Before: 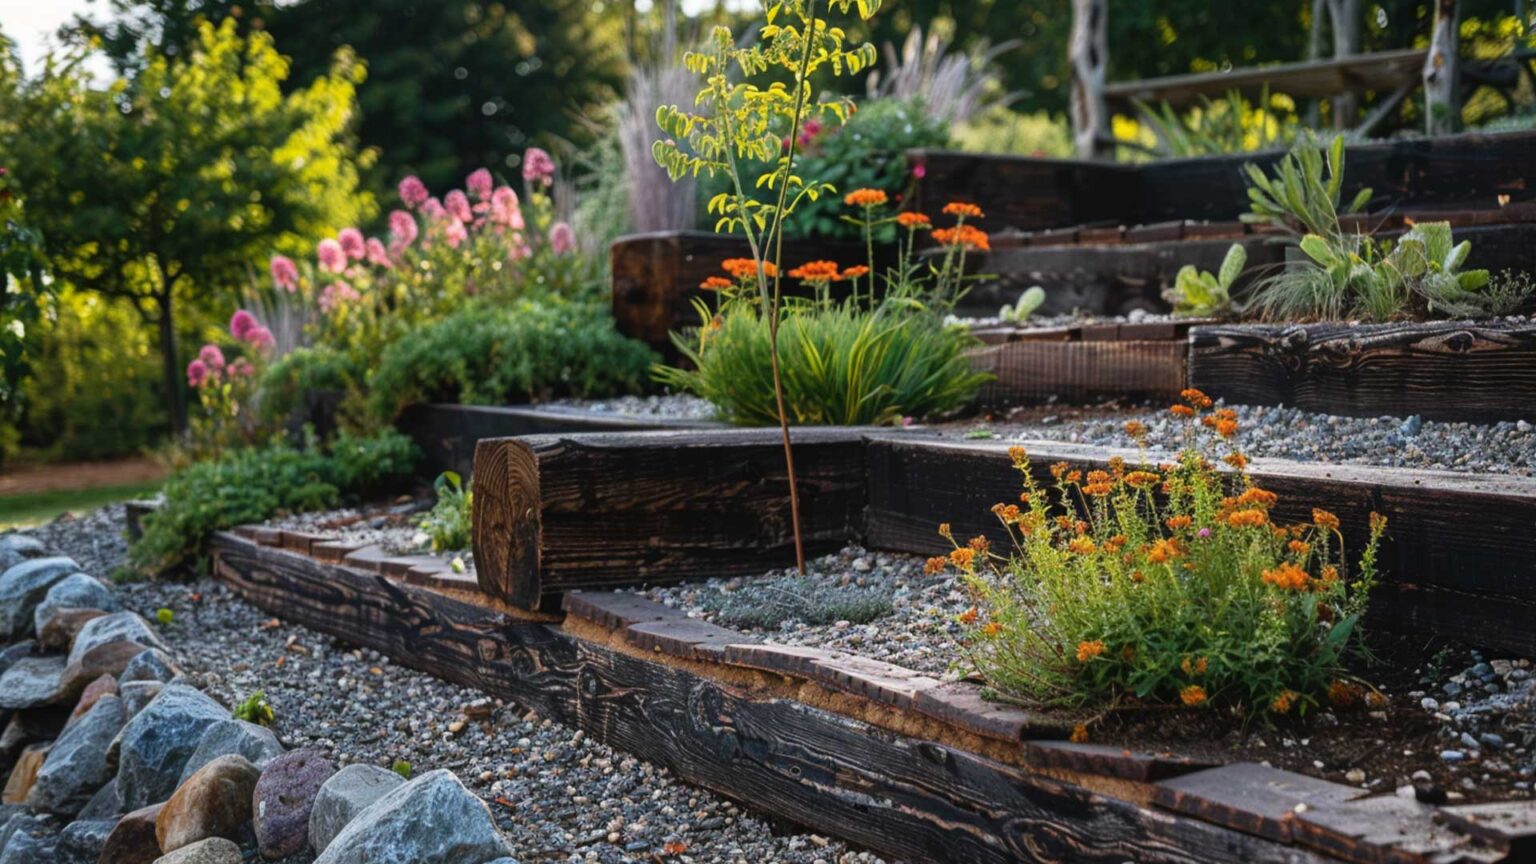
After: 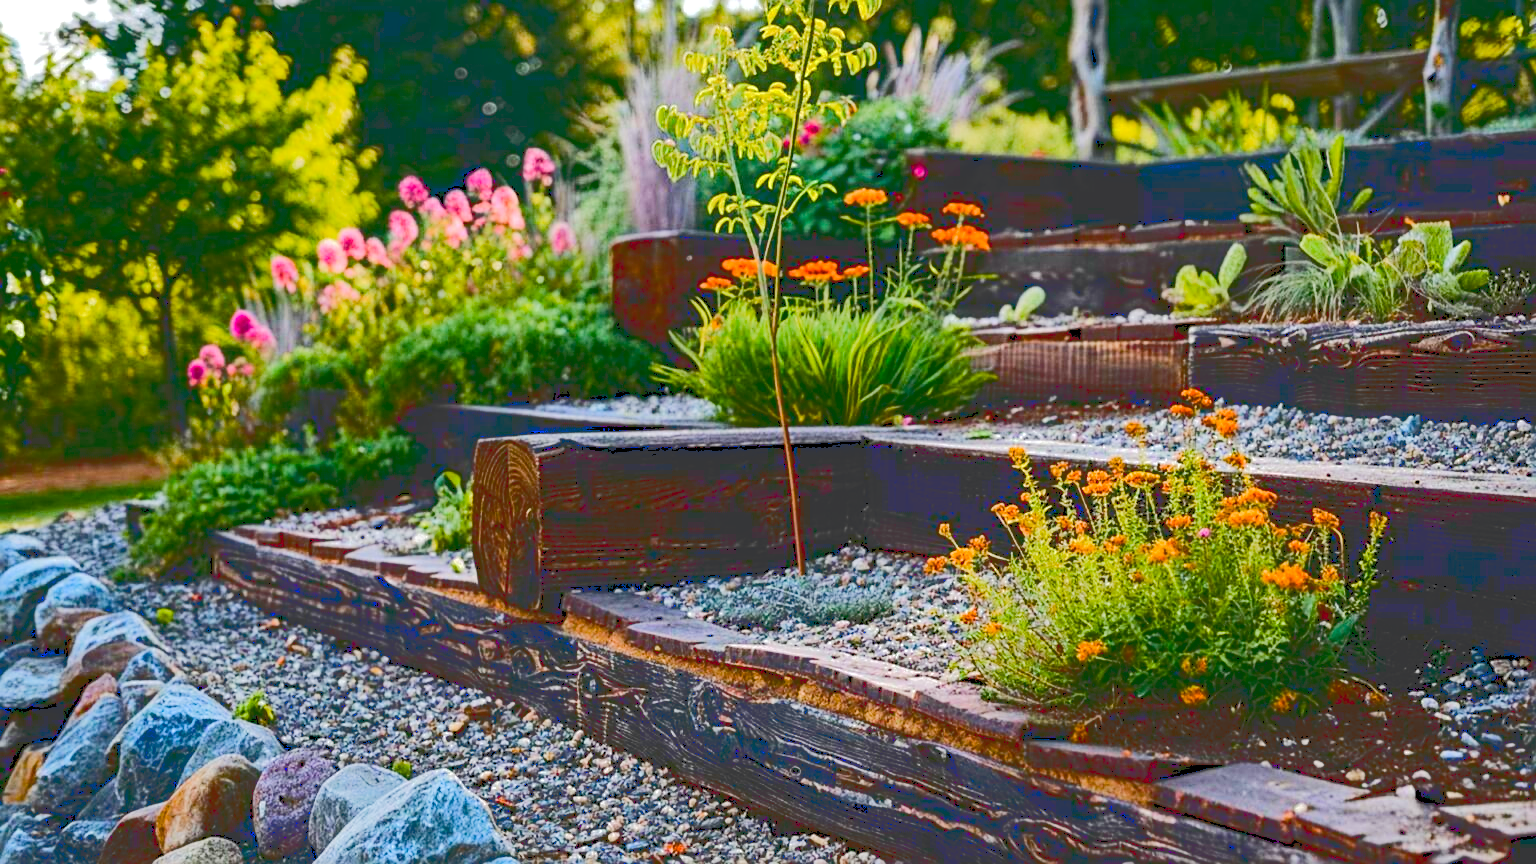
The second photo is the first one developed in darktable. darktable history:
haze removal: compatibility mode true, adaptive false
tone curve: curves: ch0 [(0, 0) (0.003, 0.219) (0.011, 0.219) (0.025, 0.223) (0.044, 0.226) (0.069, 0.232) (0.1, 0.24) (0.136, 0.245) (0.177, 0.257) (0.224, 0.281) (0.277, 0.324) (0.335, 0.392) (0.399, 0.484) (0.468, 0.585) (0.543, 0.672) (0.623, 0.741) (0.709, 0.788) (0.801, 0.835) (0.898, 0.878) (1, 1)], color space Lab, linked channels, preserve colors none
color balance rgb: perceptual saturation grading › global saturation 20%, perceptual saturation grading › highlights -25.001%, perceptual saturation grading › shadows 49.567%, global vibrance 20%
contrast brightness saturation: contrast 0.049, brightness 0.055, saturation 0.01
sharpen: on, module defaults
